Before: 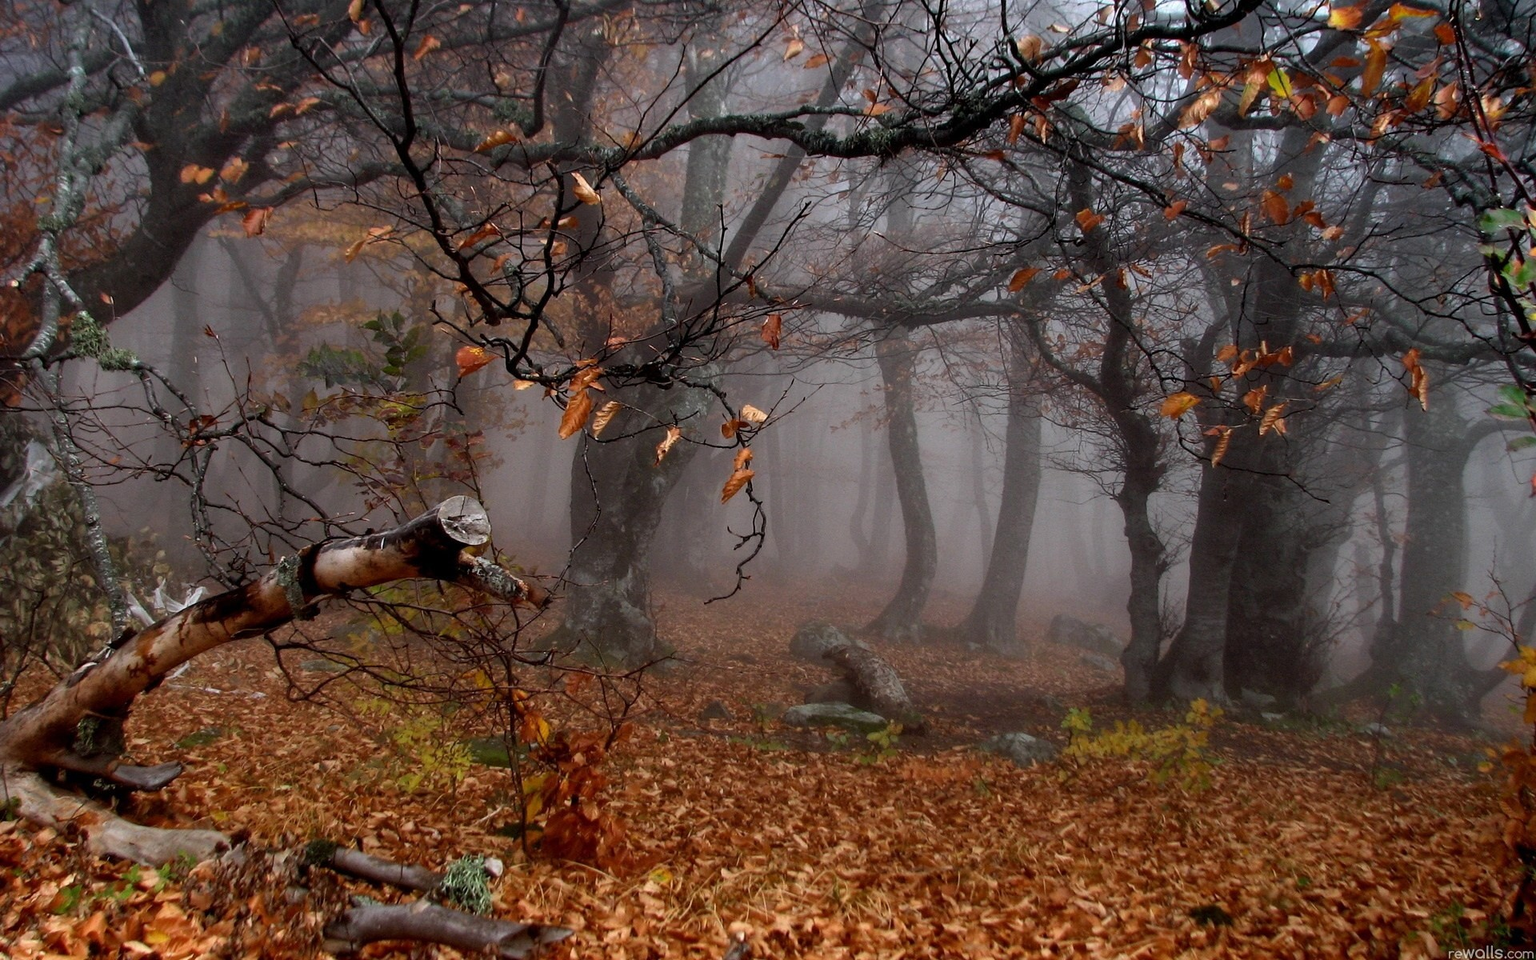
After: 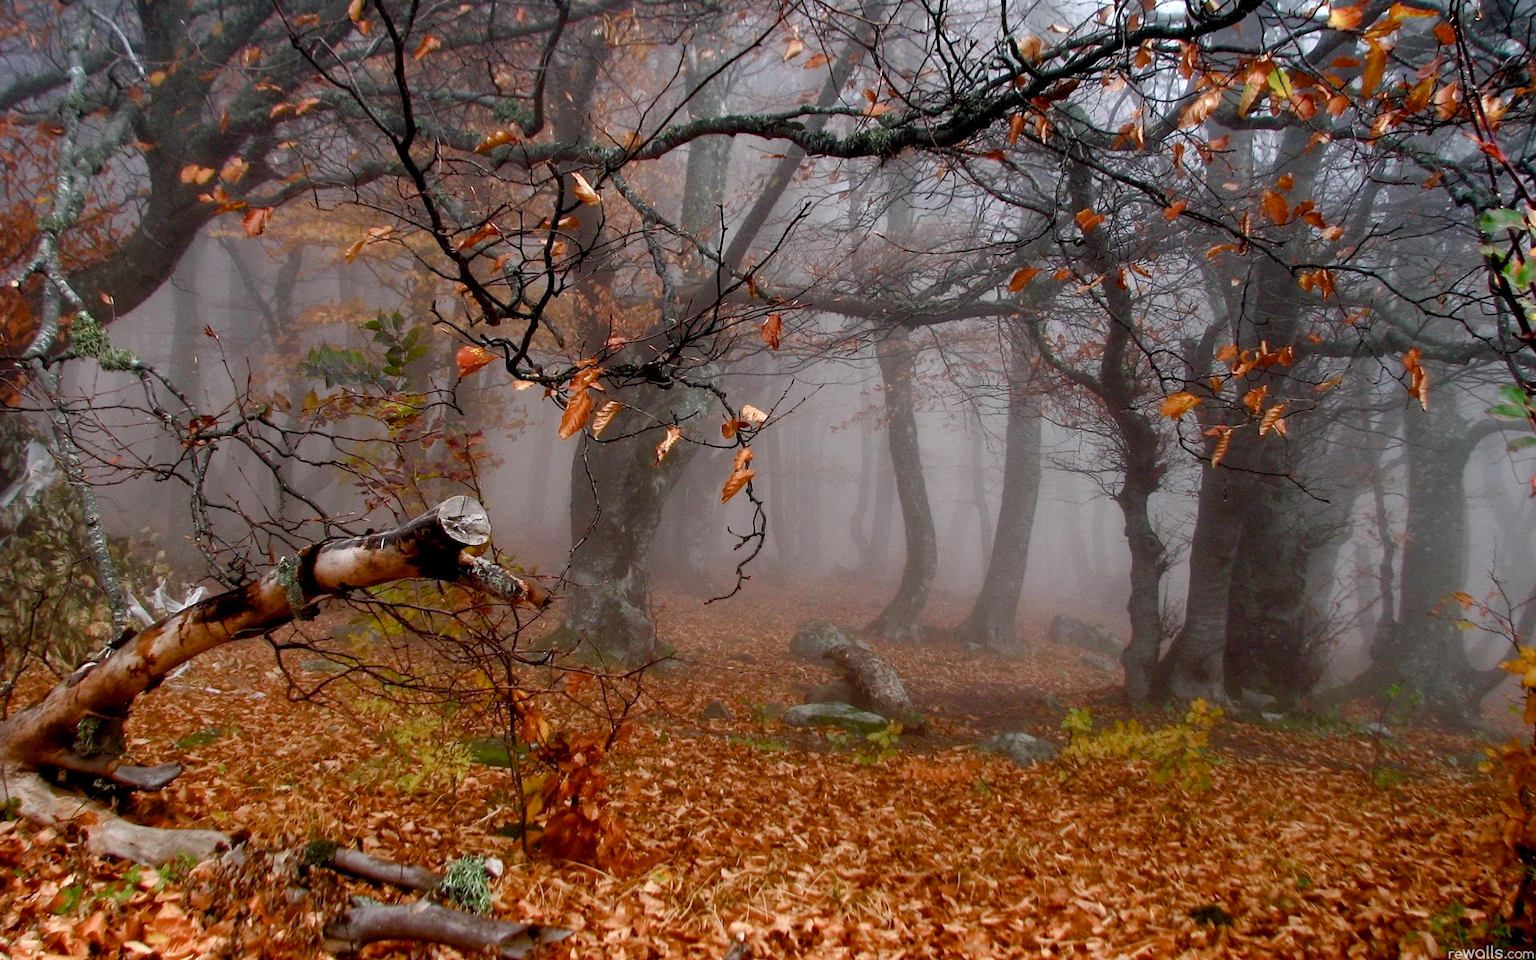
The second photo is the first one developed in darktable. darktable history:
color balance rgb: shadows lift › chroma 1%, shadows lift › hue 113°, highlights gain › chroma 0.2%, highlights gain › hue 333°, perceptual saturation grading › global saturation 20%, perceptual saturation grading › highlights -50%, perceptual saturation grading › shadows 25%, contrast -10%
exposure: black level correction 0.001, exposure 0.5 EV, compensate exposure bias true, compensate highlight preservation false
